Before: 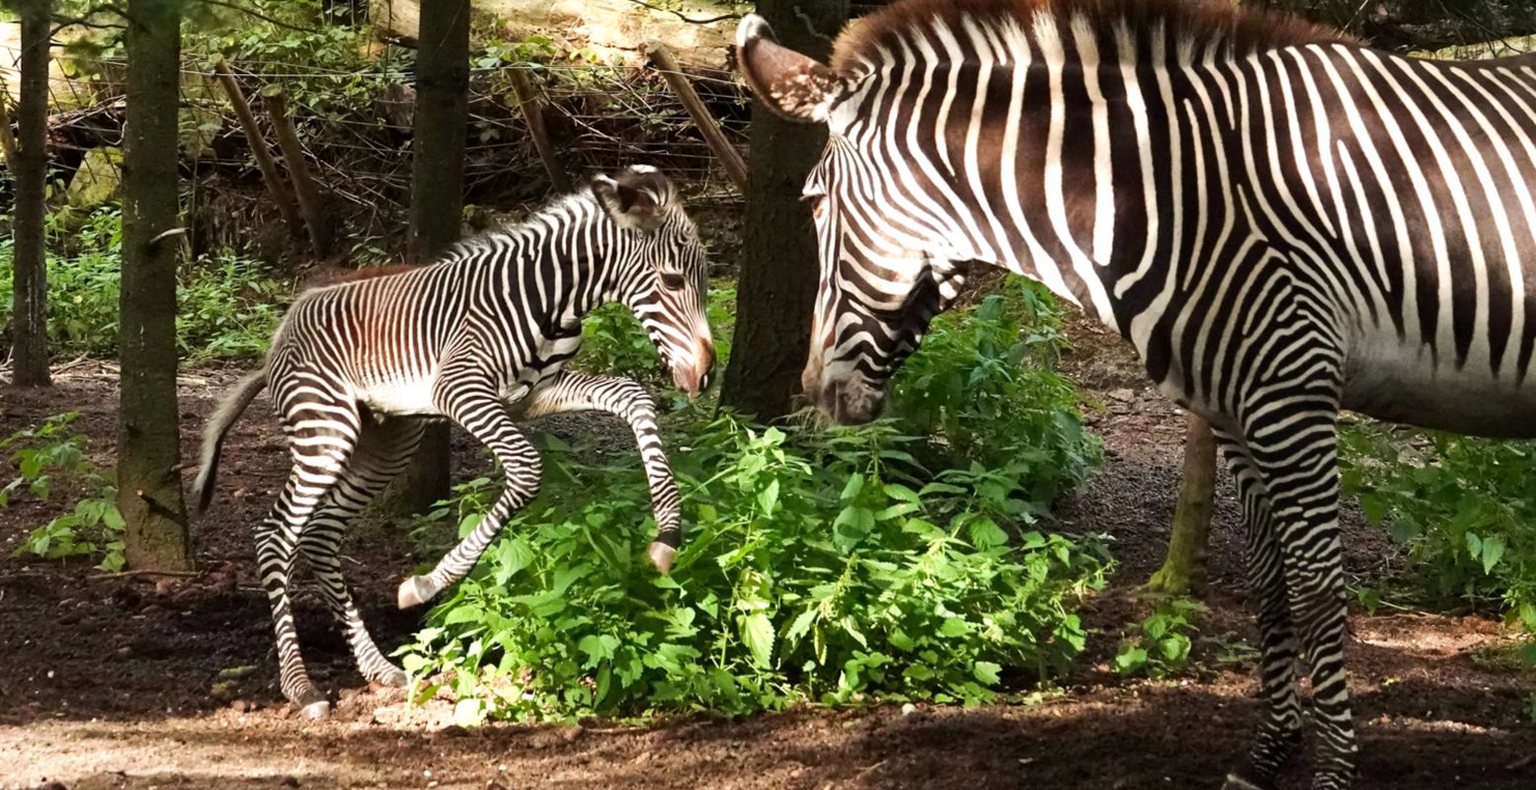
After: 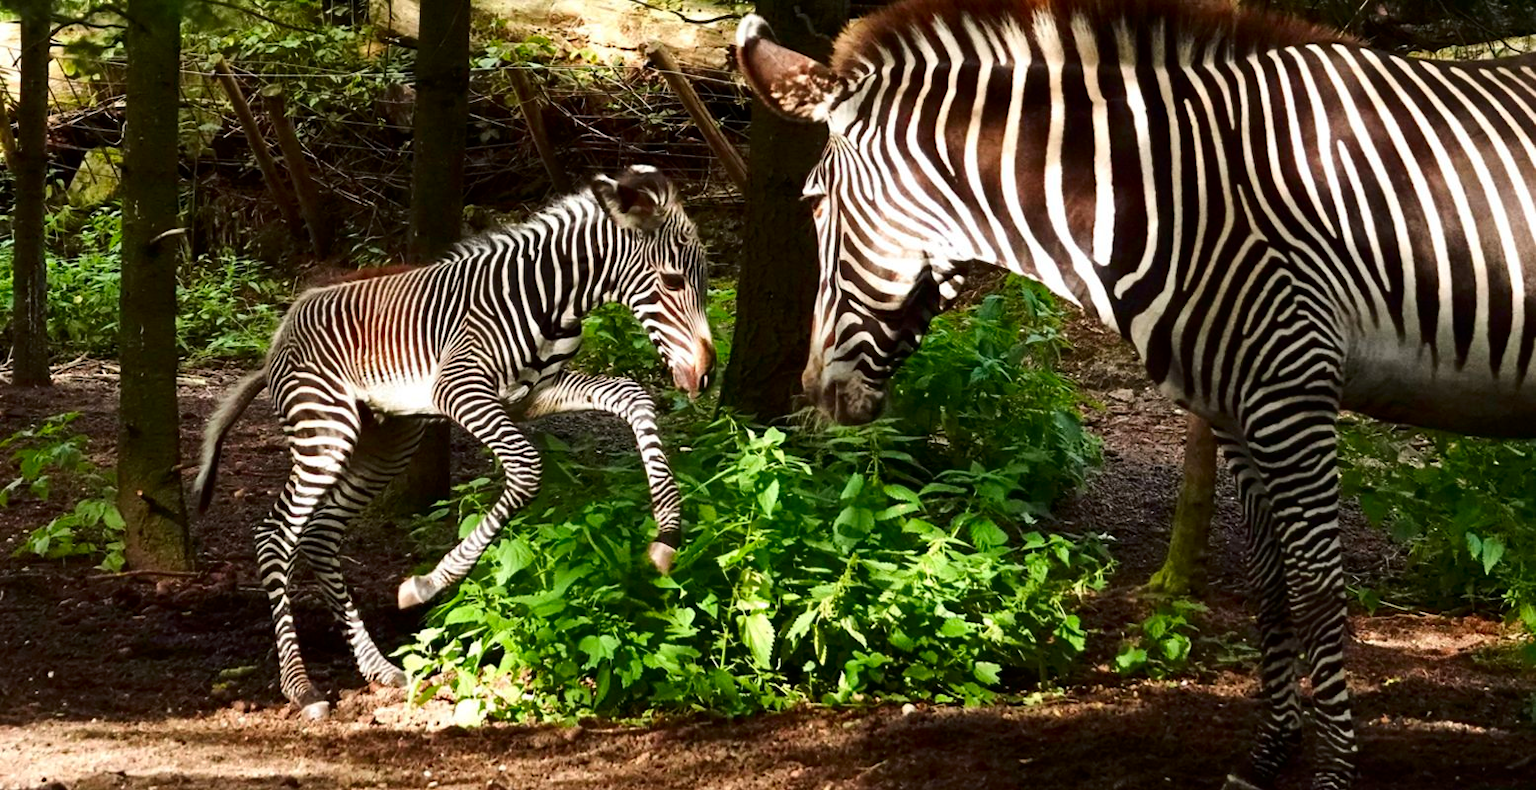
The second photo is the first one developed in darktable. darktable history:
contrast brightness saturation: contrast 0.119, brightness -0.124, saturation 0.201
